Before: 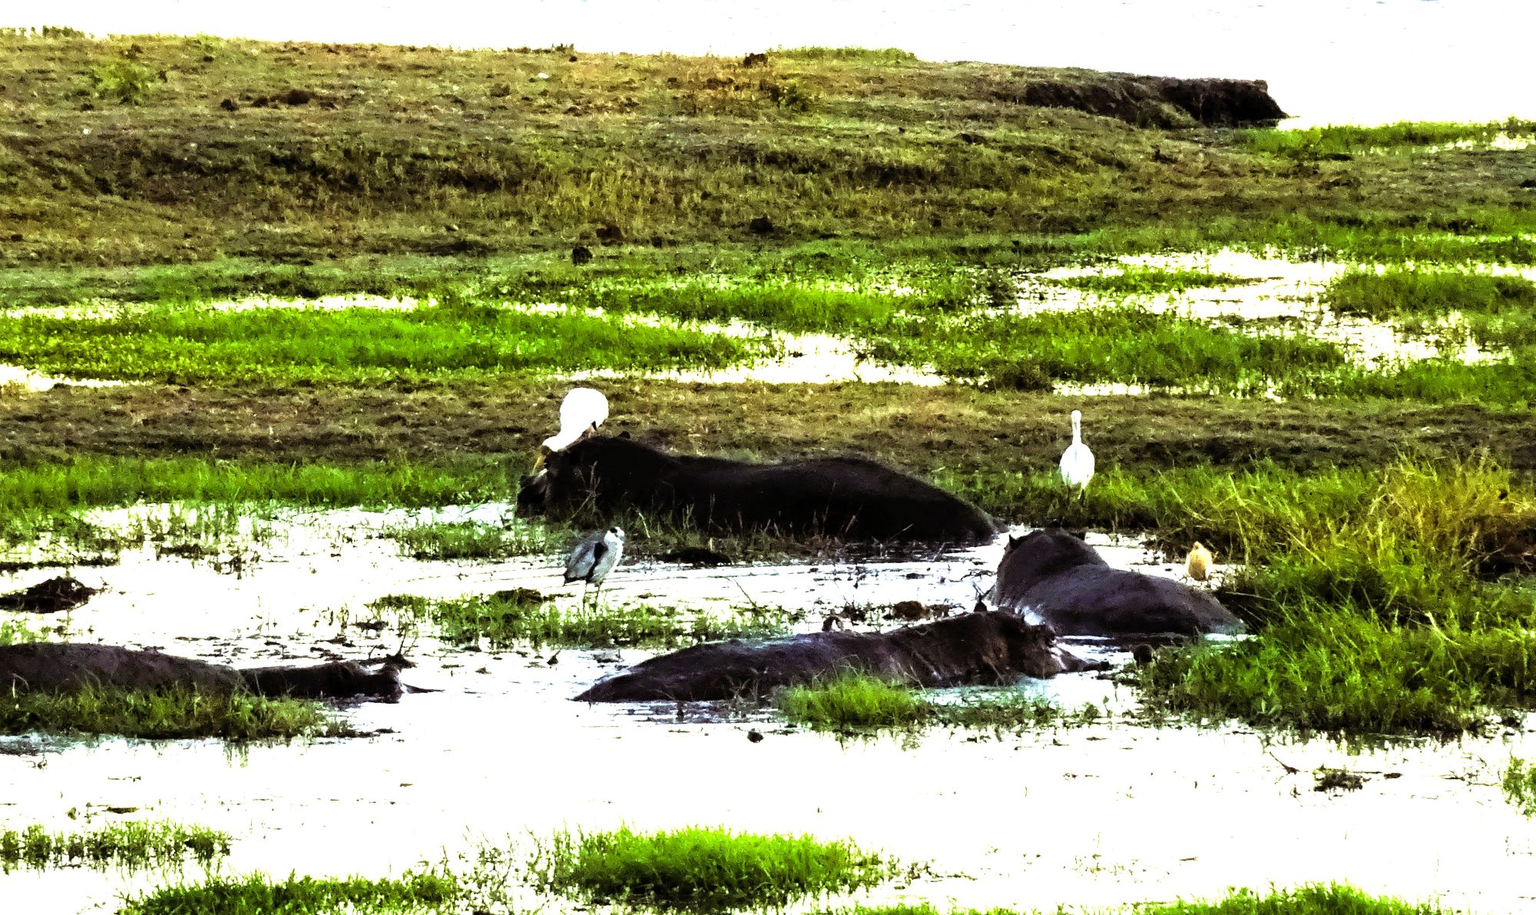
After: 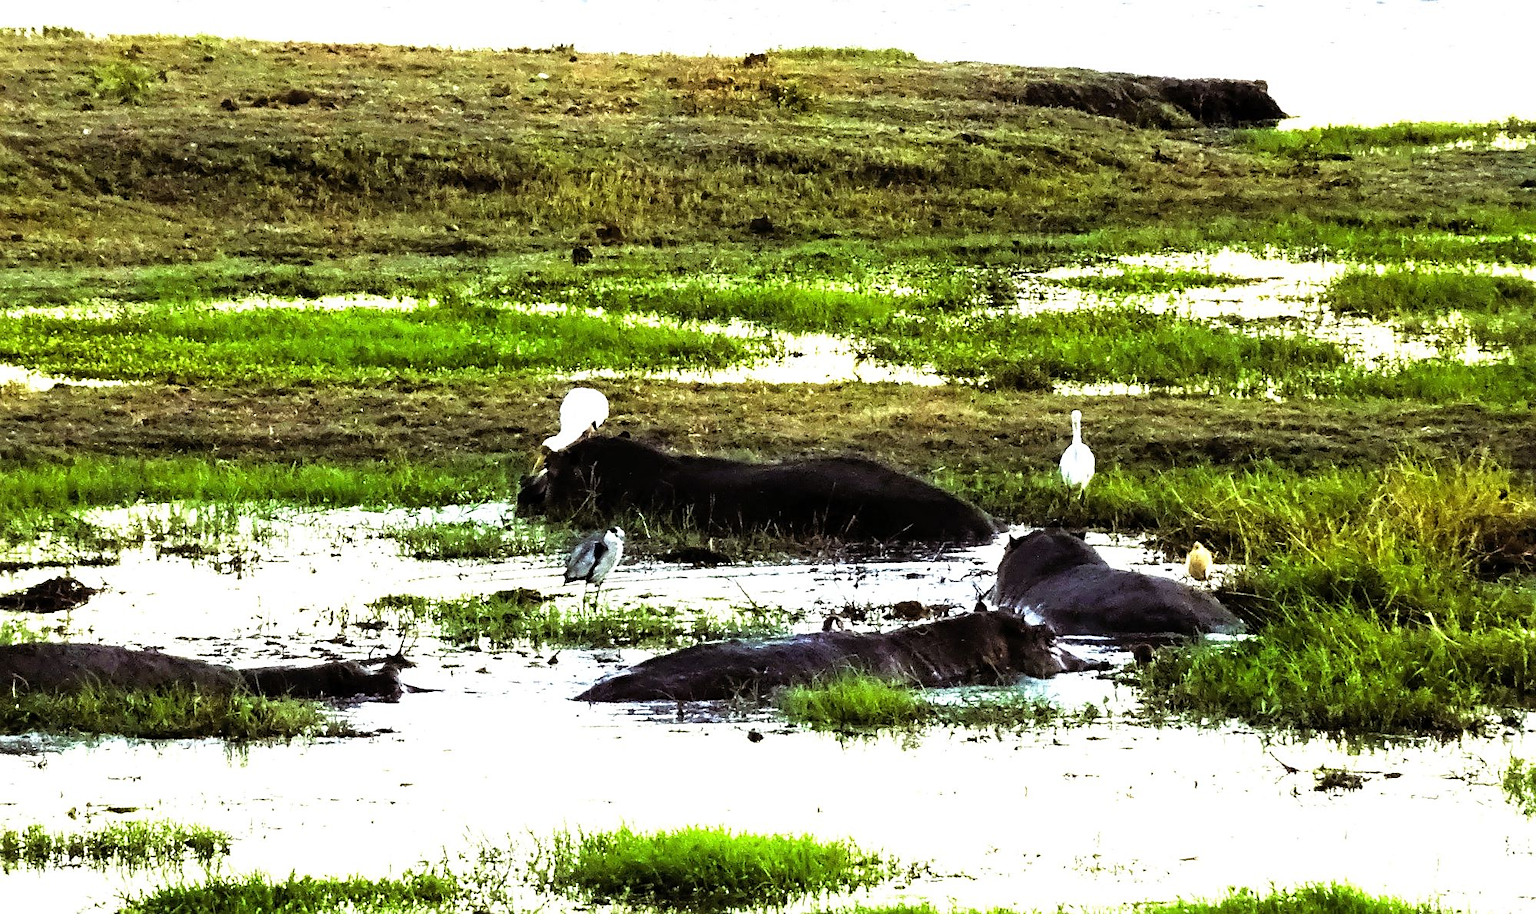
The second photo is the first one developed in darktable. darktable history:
sharpen: radius 1.811, amount 0.396, threshold 1.658
